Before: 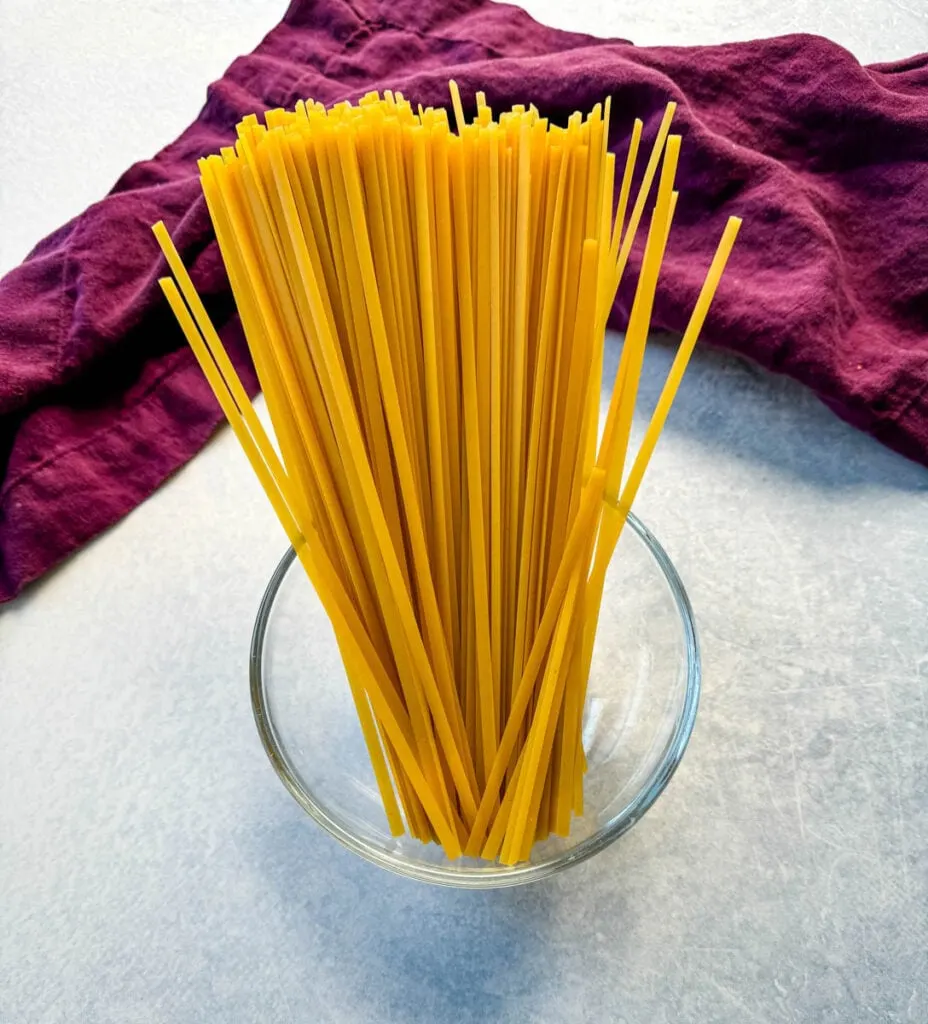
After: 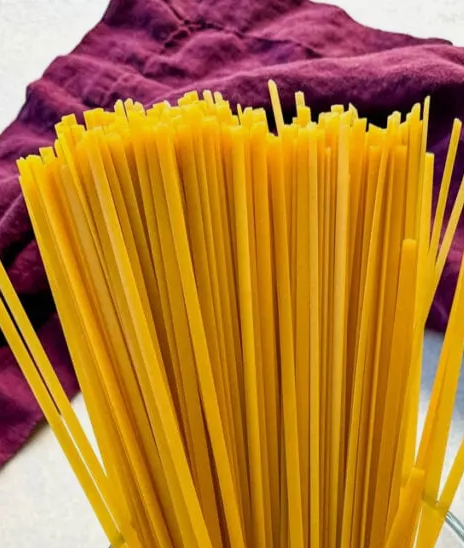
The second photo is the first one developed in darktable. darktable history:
crop: left 19.556%, right 30.401%, bottom 46.458%
exposure: exposure -0.153 EV, compensate highlight preservation false
